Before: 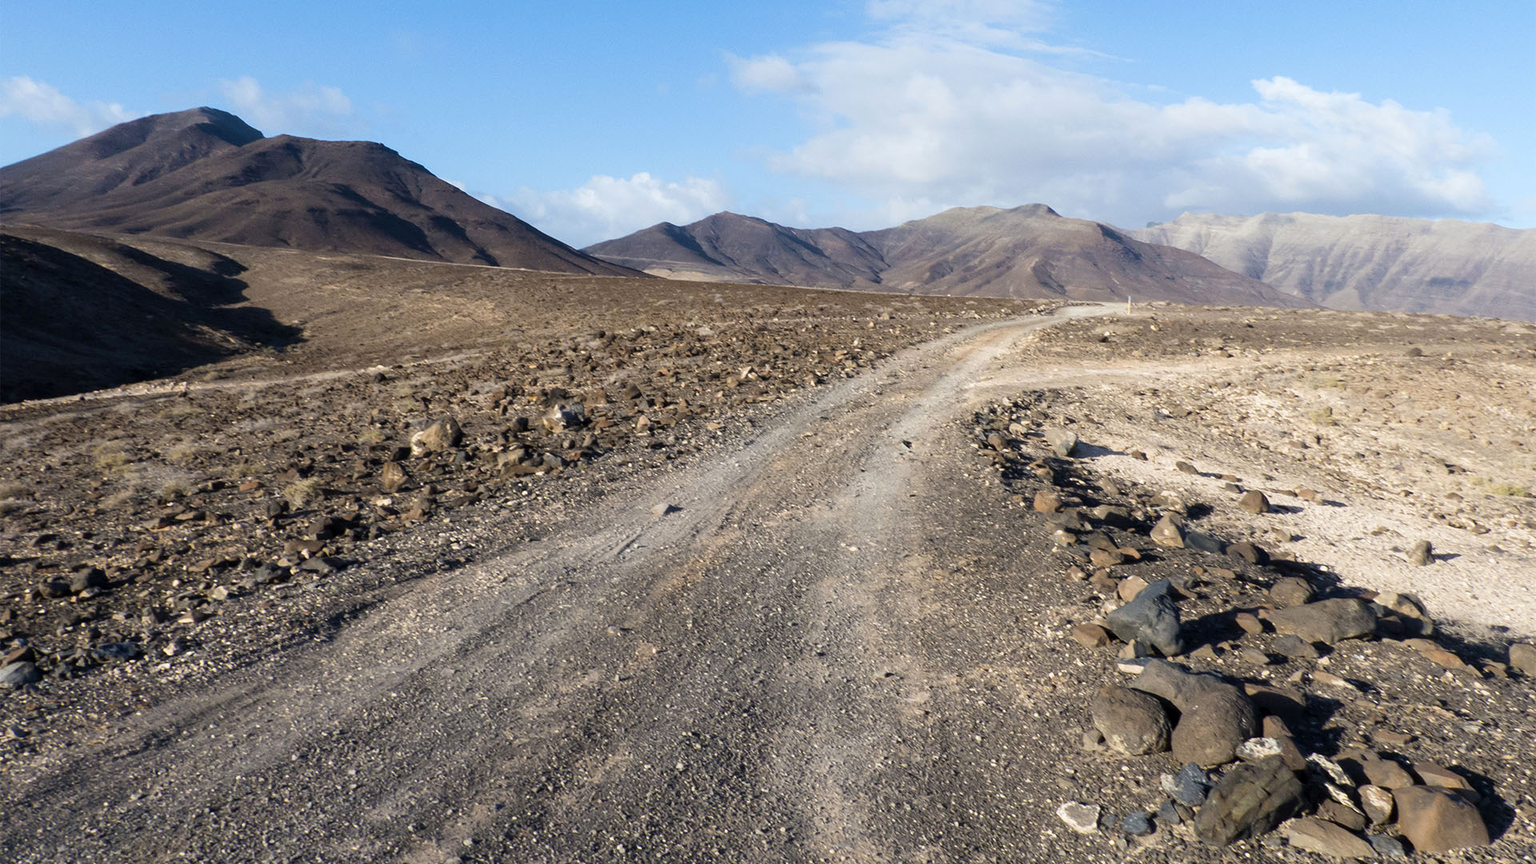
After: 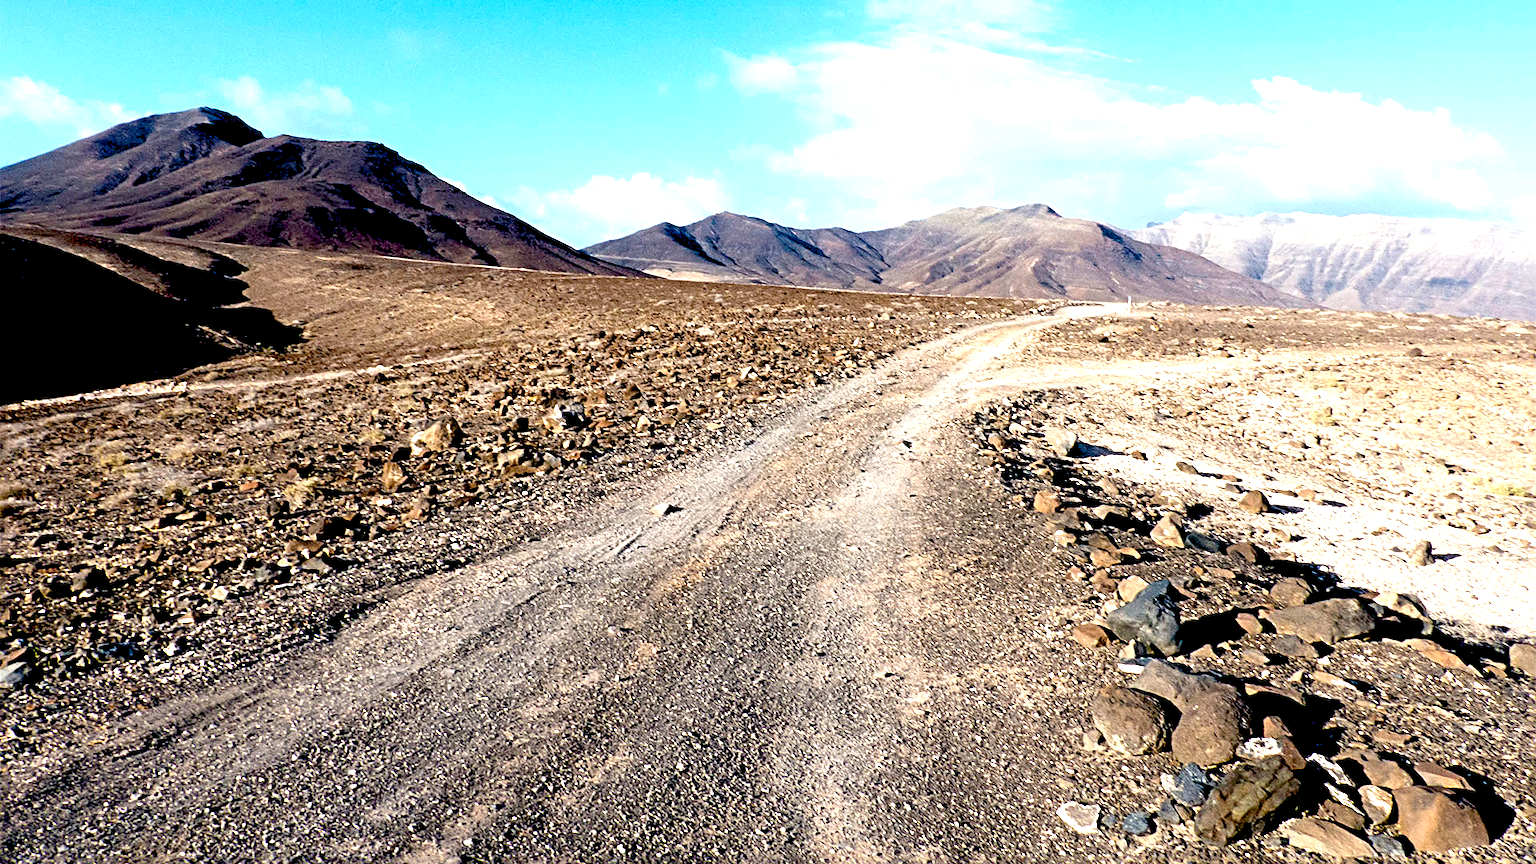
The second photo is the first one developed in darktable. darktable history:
exposure: black level correction 0.035, exposure 0.9 EV, compensate highlight preservation false
sharpen: radius 4
grain: coarseness 8.68 ISO, strength 31.94%
